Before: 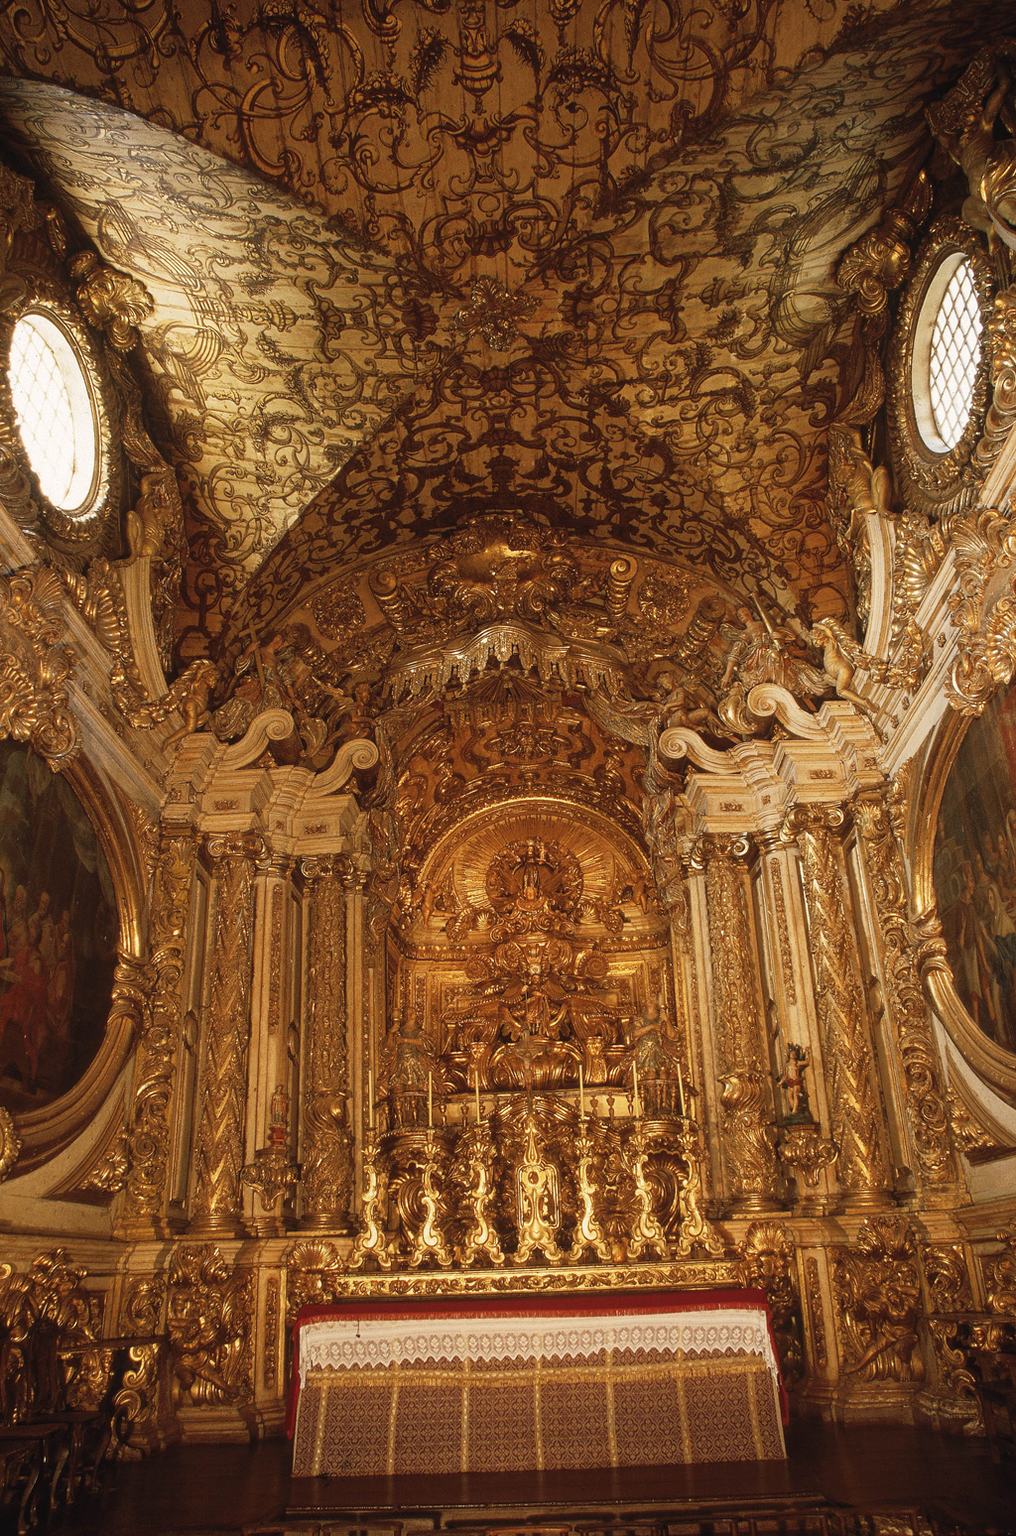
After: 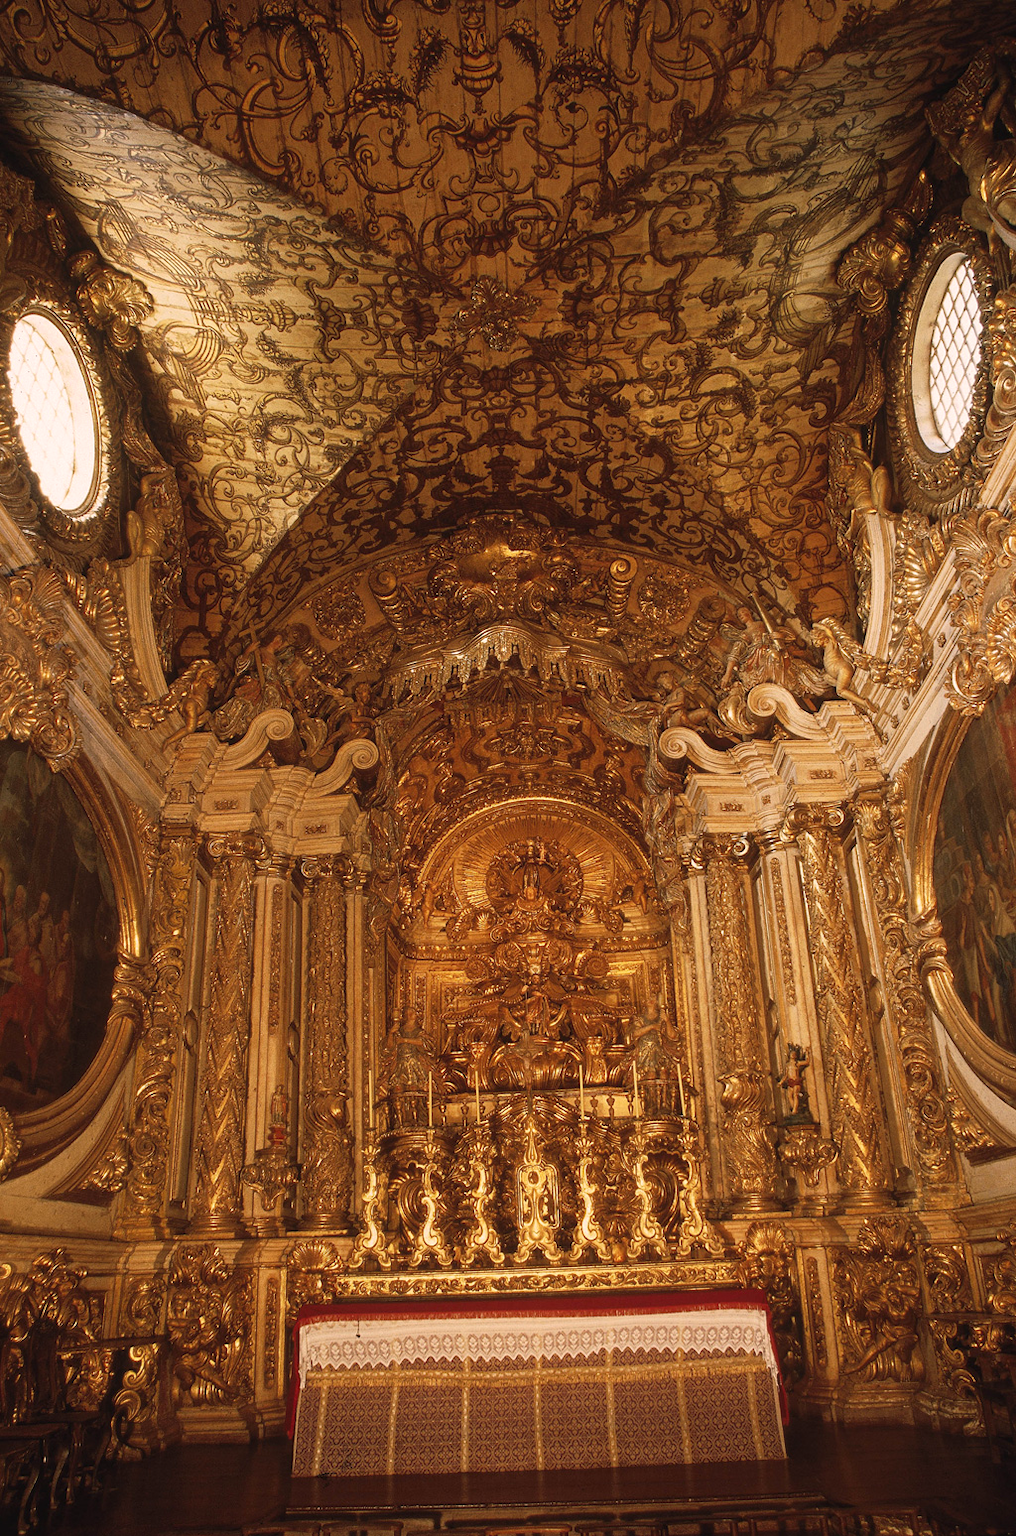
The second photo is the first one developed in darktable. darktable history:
color correction: highlights a* 7.03, highlights b* 4.28
